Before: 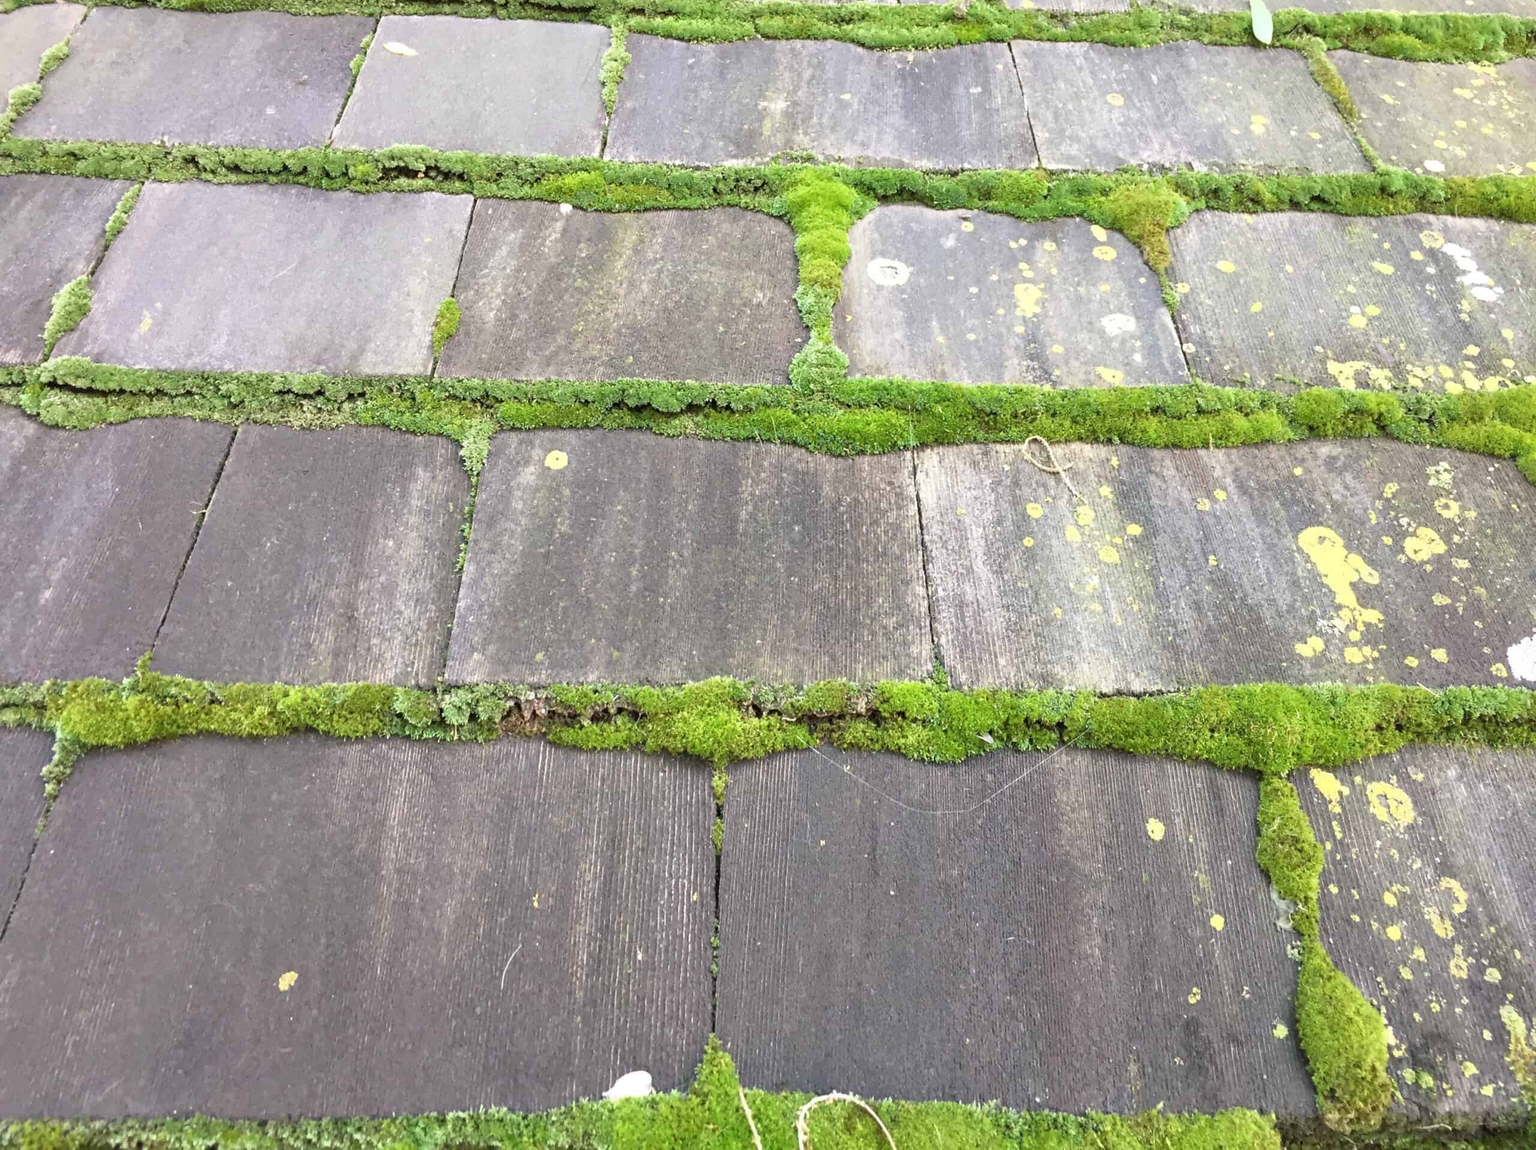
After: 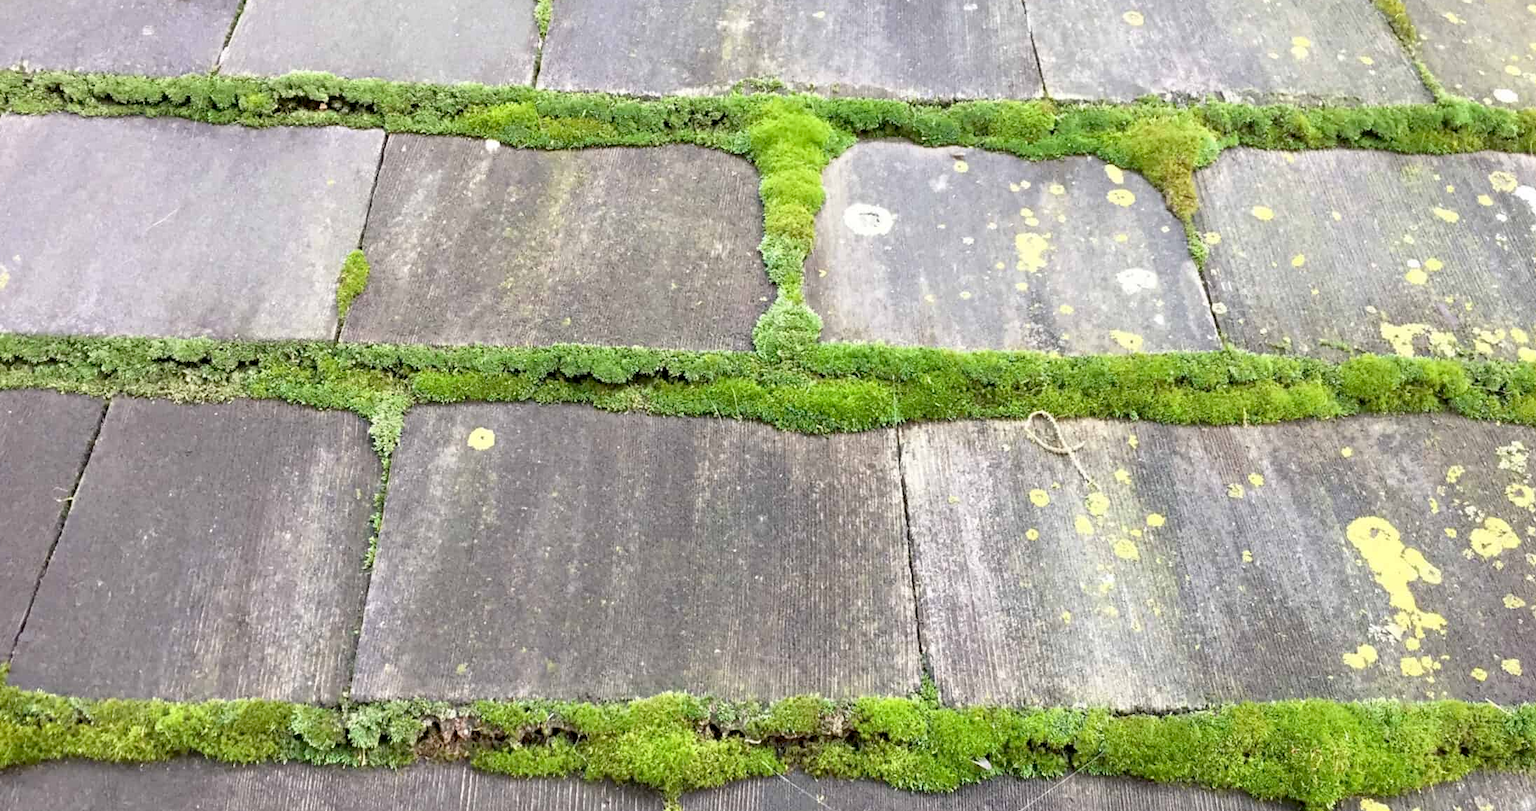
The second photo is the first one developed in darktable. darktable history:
crop and rotate: left 9.385%, top 7.327%, right 4.899%, bottom 32.183%
base curve: curves: ch0 [(0, 0) (0.297, 0.298) (1, 1)], preserve colors none
exposure: black level correction 0.009, compensate highlight preservation false
